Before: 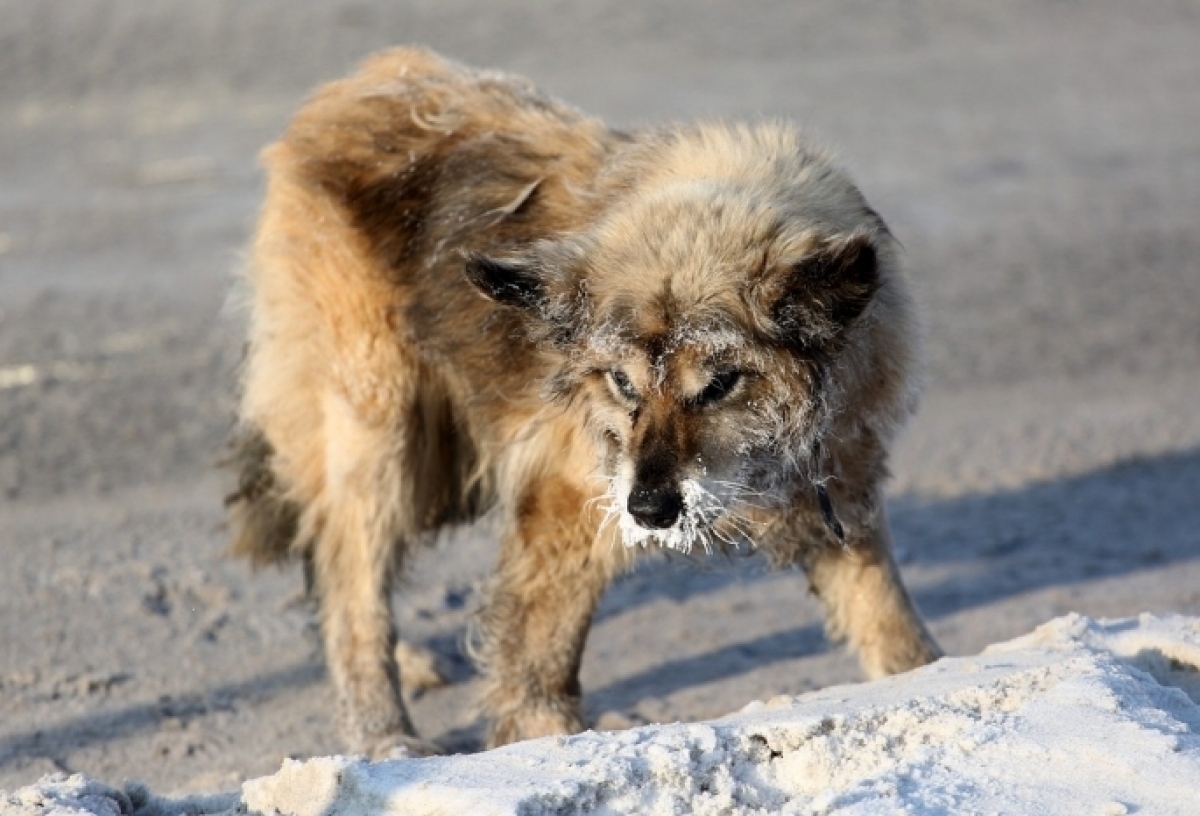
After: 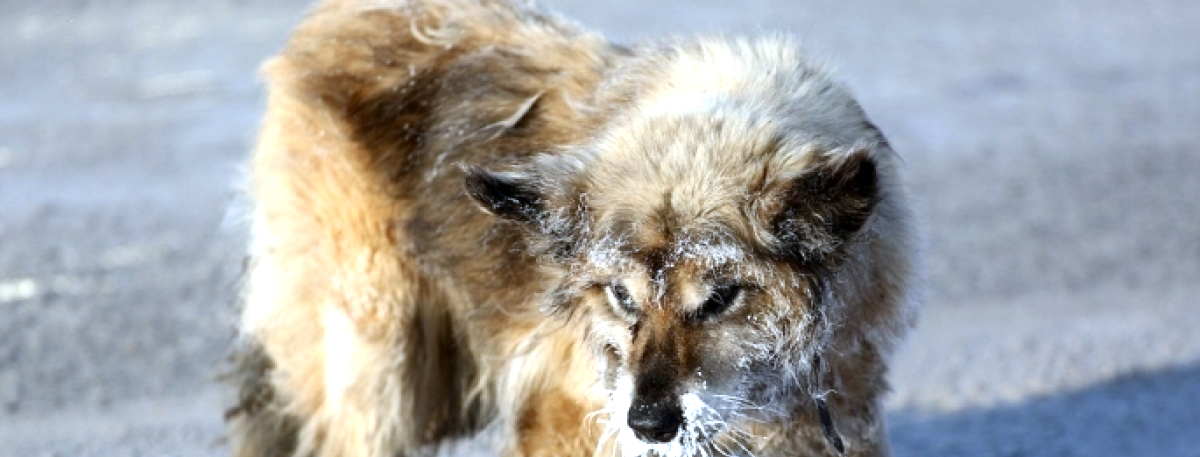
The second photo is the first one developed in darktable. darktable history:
exposure: exposure 0.64 EV, compensate highlight preservation false
color correction: highlights a* -2.68, highlights b* 2.57
crop and rotate: top 10.605%, bottom 33.274%
white balance: red 0.948, green 1.02, blue 1.176
